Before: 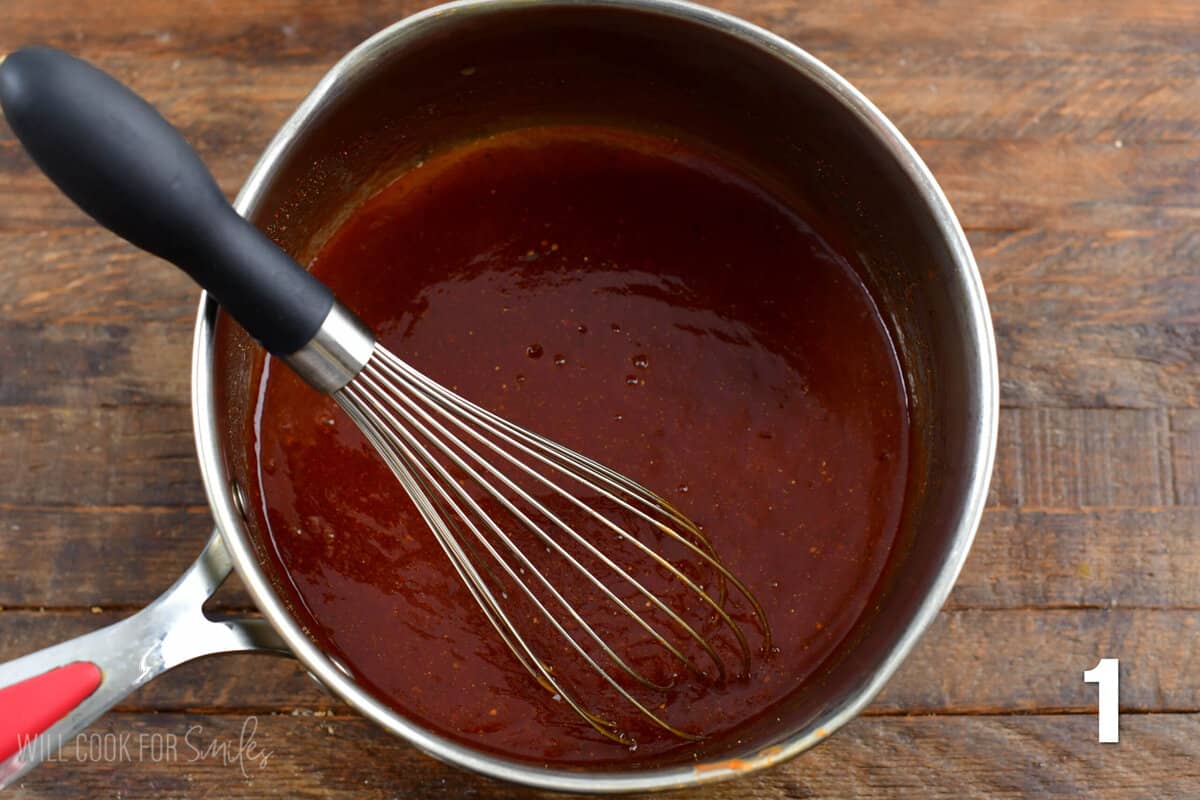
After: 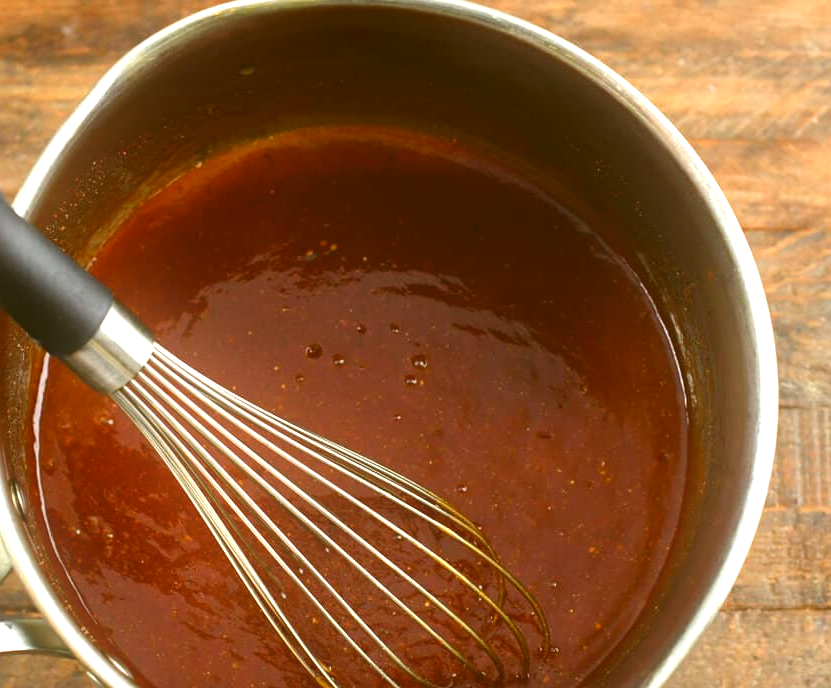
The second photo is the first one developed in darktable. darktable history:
color correction: highlights a* -1.43, highlights b* 10.12, shadows a* 0.395, shadows b* 19.35
exposure: black level correction -0.005, exposure 1 EV, compensate highlight preservation false
crop: left 18.479%, right 12.2%, bottom 13.971%
bloom: size 9%, threshold 100%, strength 7%
